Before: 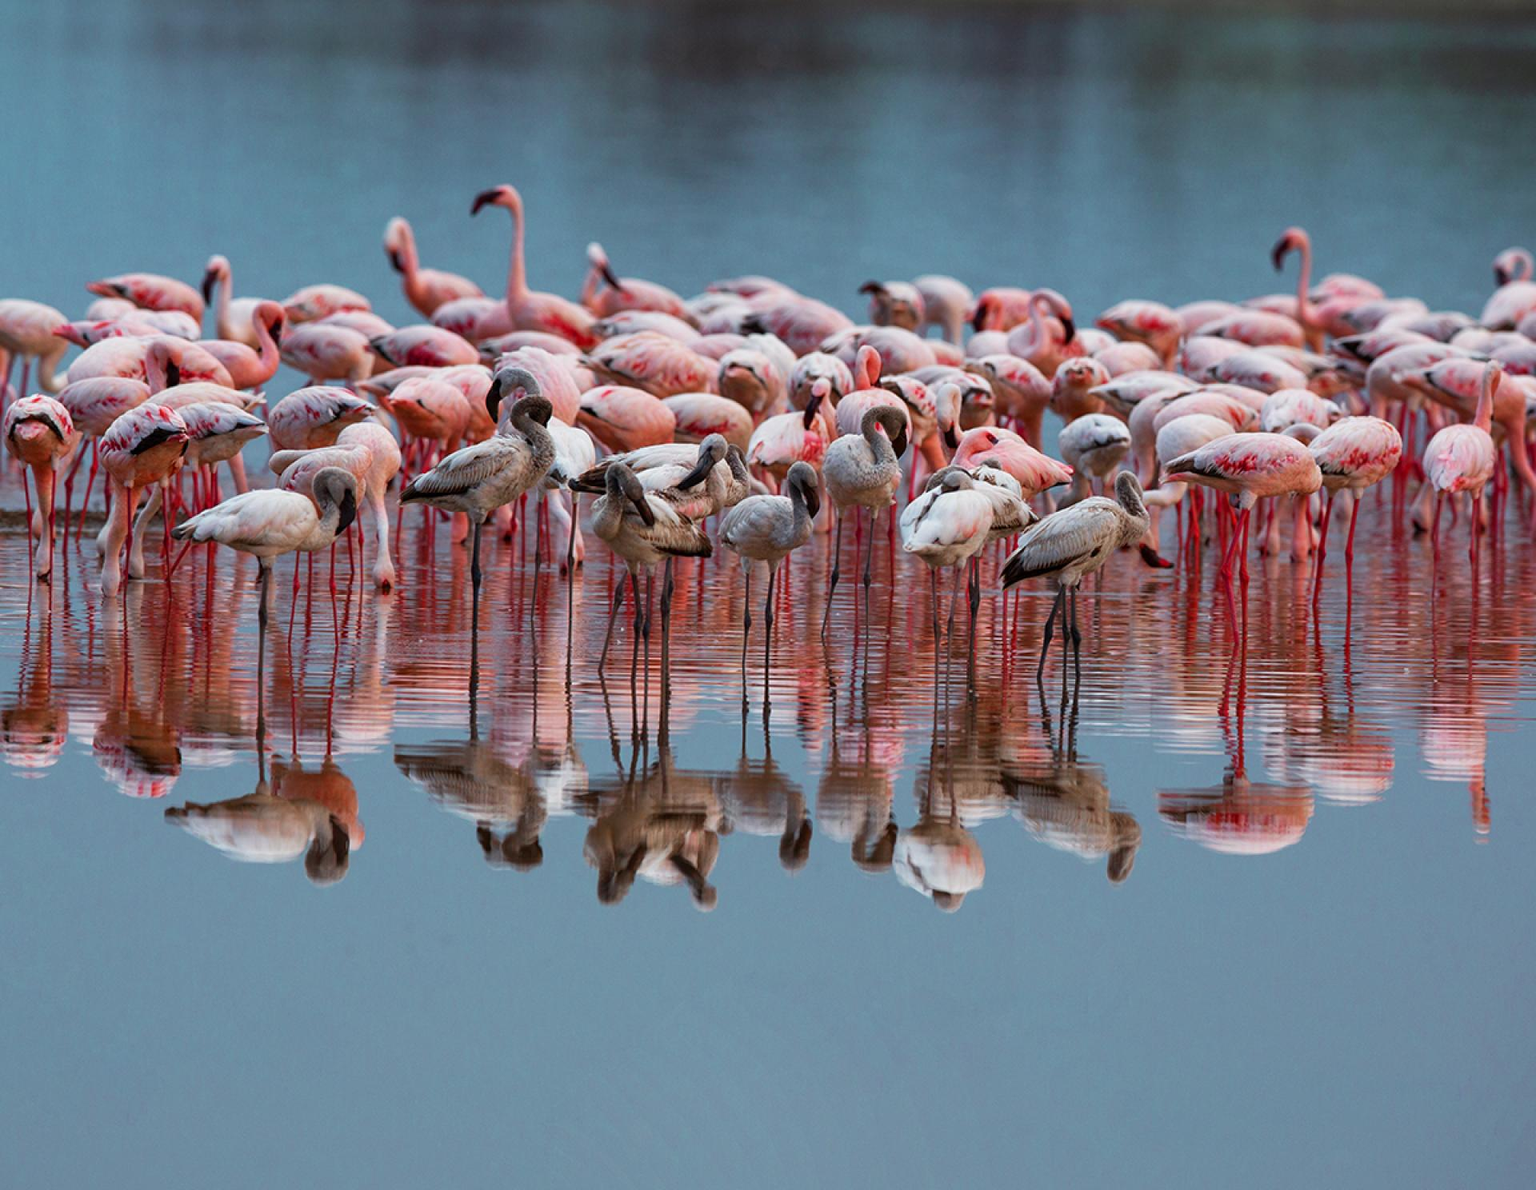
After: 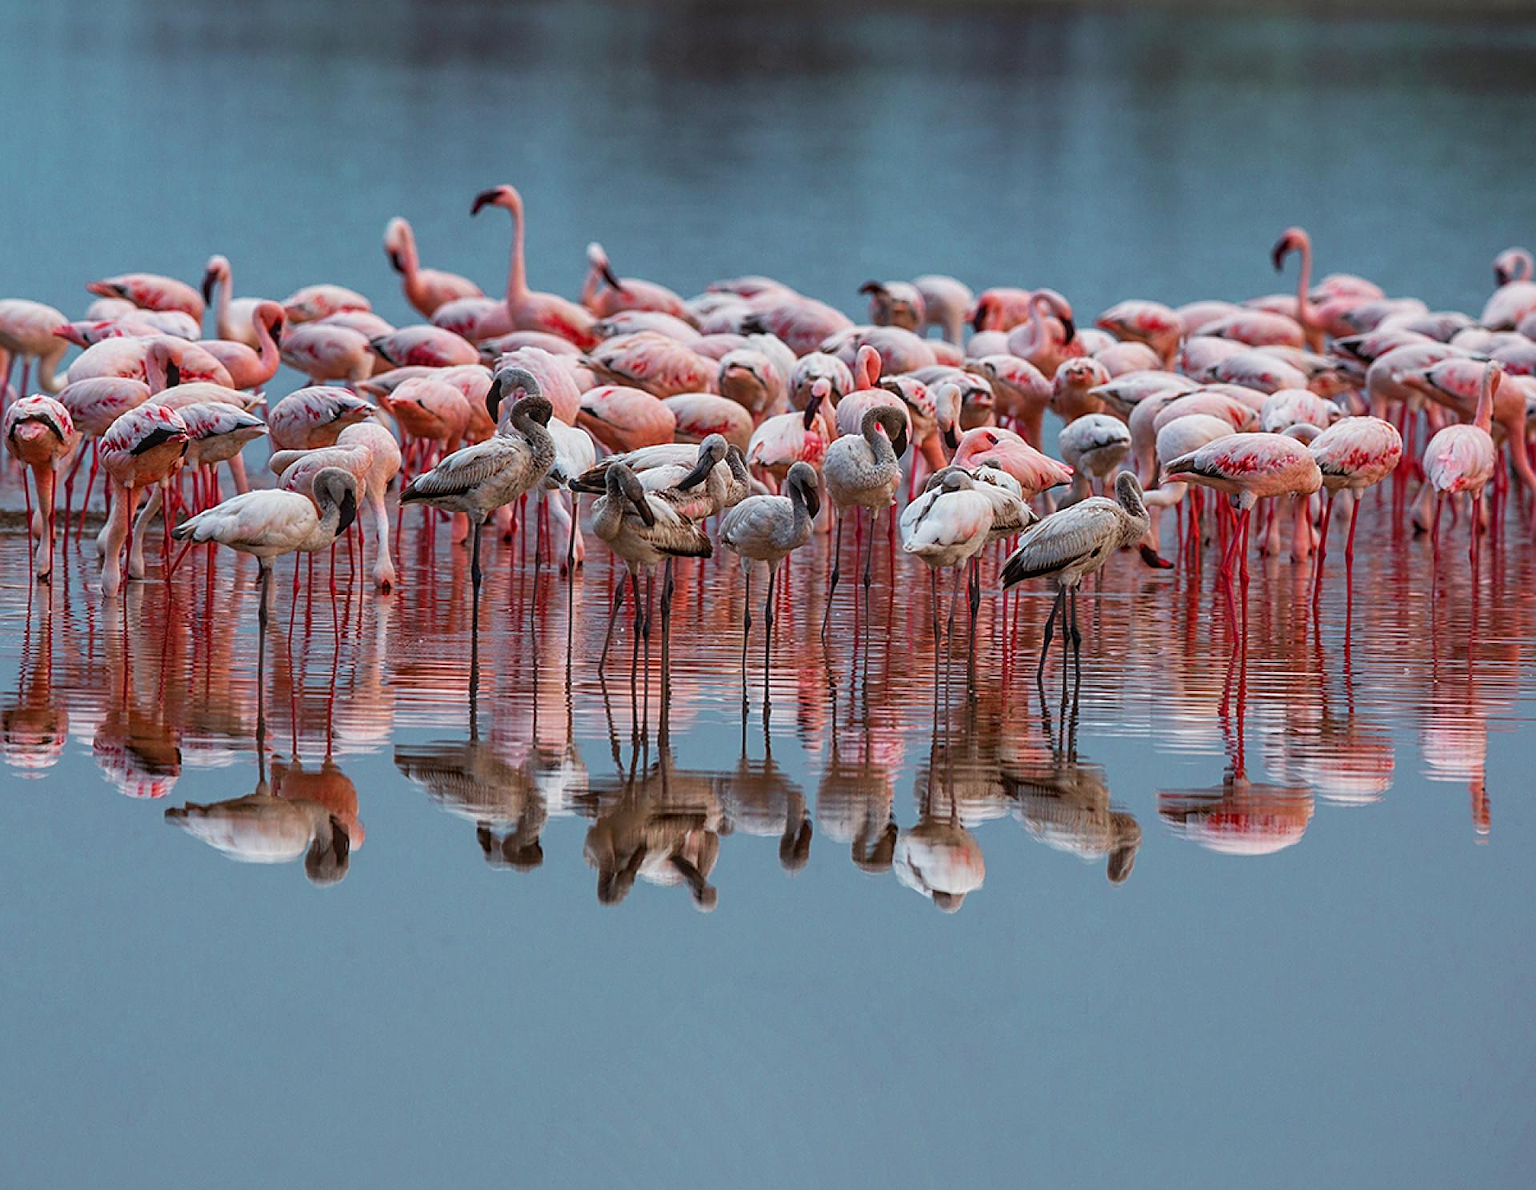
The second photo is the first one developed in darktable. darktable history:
sharpen: on, module defaults
local contrast: detail 110%
base curve: curves: ch0 [(0, 0) (0.297, 0.298) (1, 1)], preserve colors none
